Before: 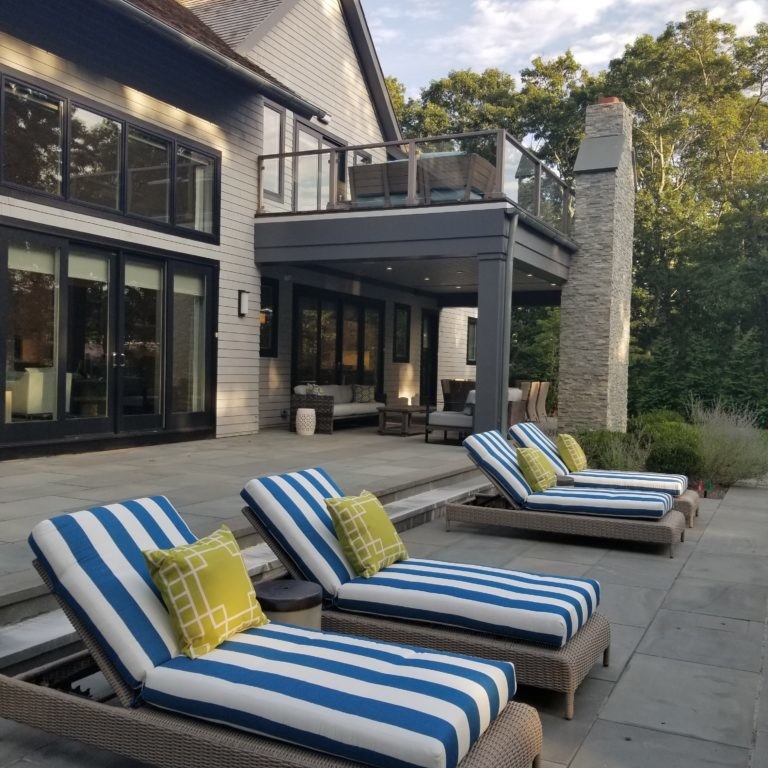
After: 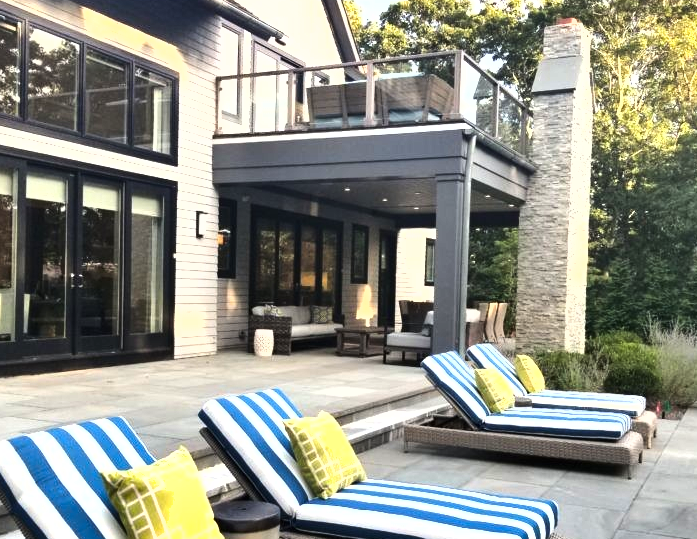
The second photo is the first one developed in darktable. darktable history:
exposure: black level correction 0, exposure 1.1 EV, compensate exposure bias true, compensate highlight preservation false
tone equalizer: -8 EV -0.75 EV, -7 EV -0.7 EV, -6 EV -0.6 EV, -5 EV -0.4 EV, -3 EV 0.4 EV, -2 EV 0.6 EV, -1 EV 0.7 EV, +0 EV 0.75 EV, edges refinement/feathering 500, mask exposure compensation -1.57 EV, preserve details no
crop: left 5.596%, top 10.314%, right 3.534%, bottom 19.395%
shadows and highlights: low approximation 0.01, soften with gaussian
